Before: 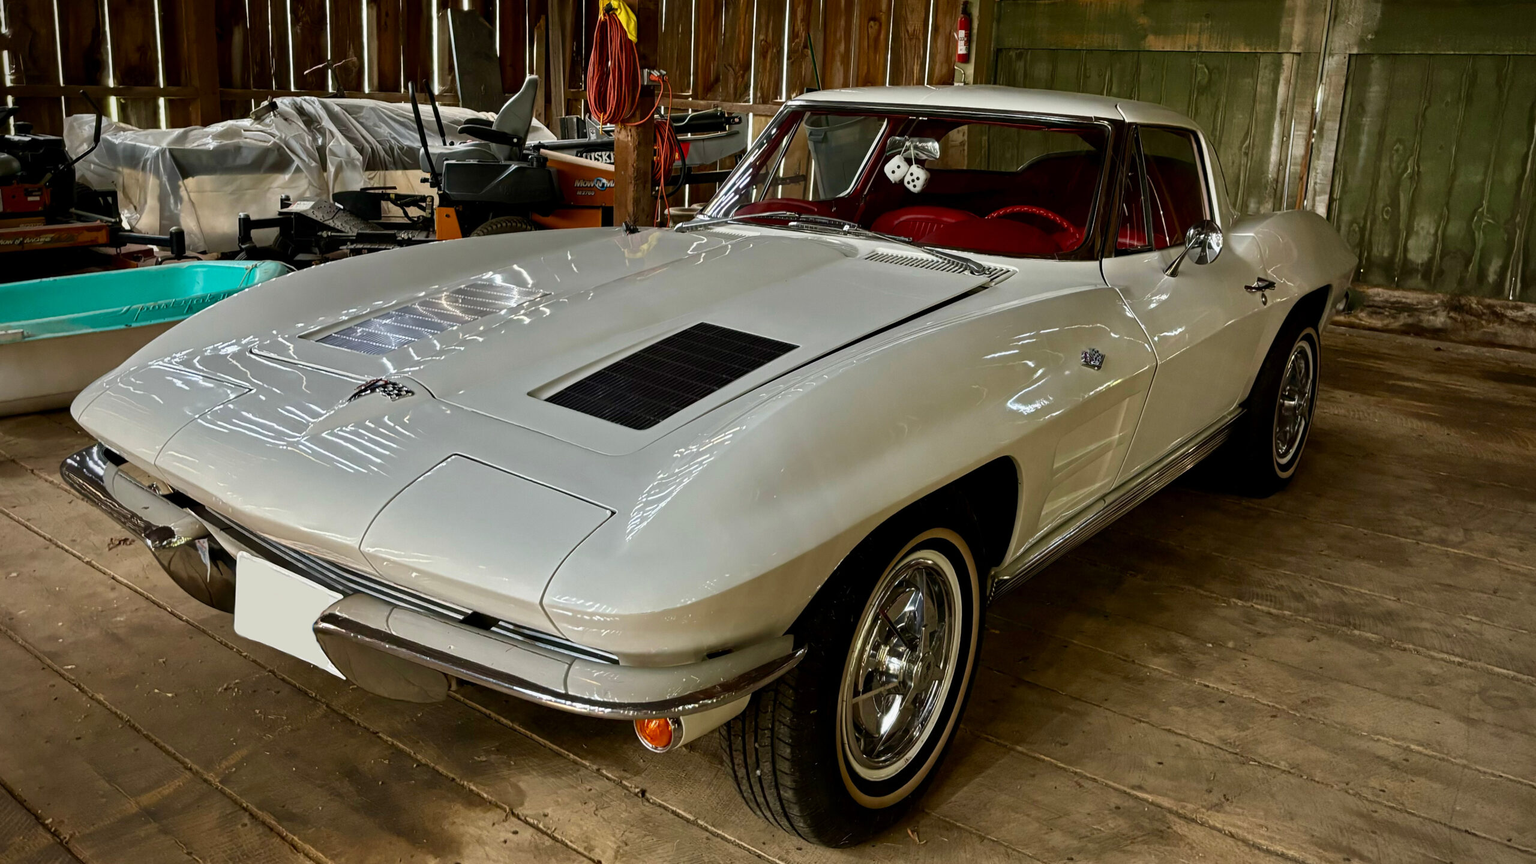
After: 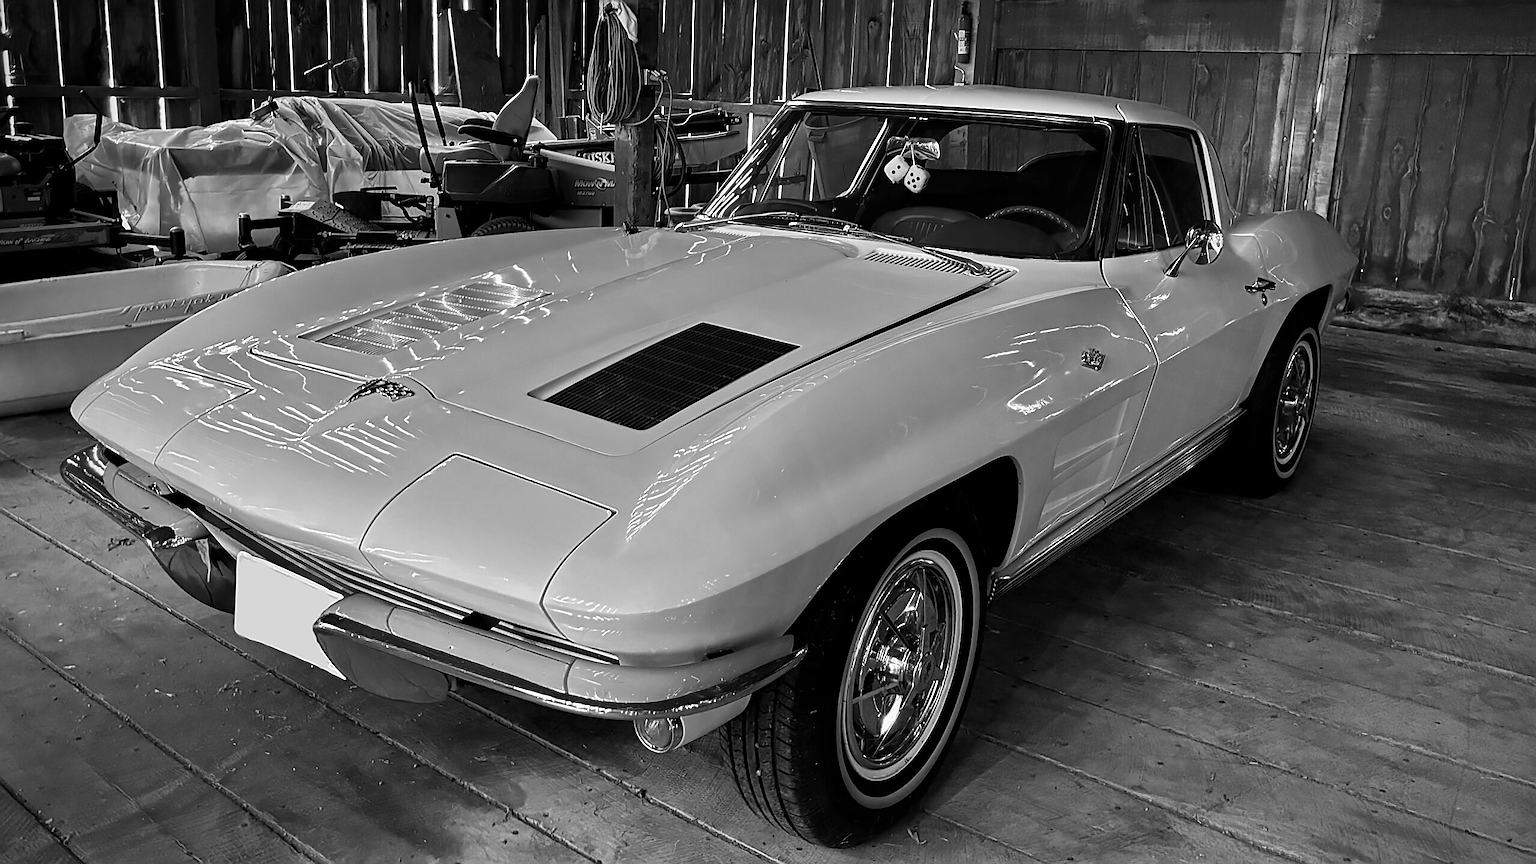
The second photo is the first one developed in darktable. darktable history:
sharpen: radius 1.4, amount 1.25, threshold 0.7
monochrome: on, module defaults
